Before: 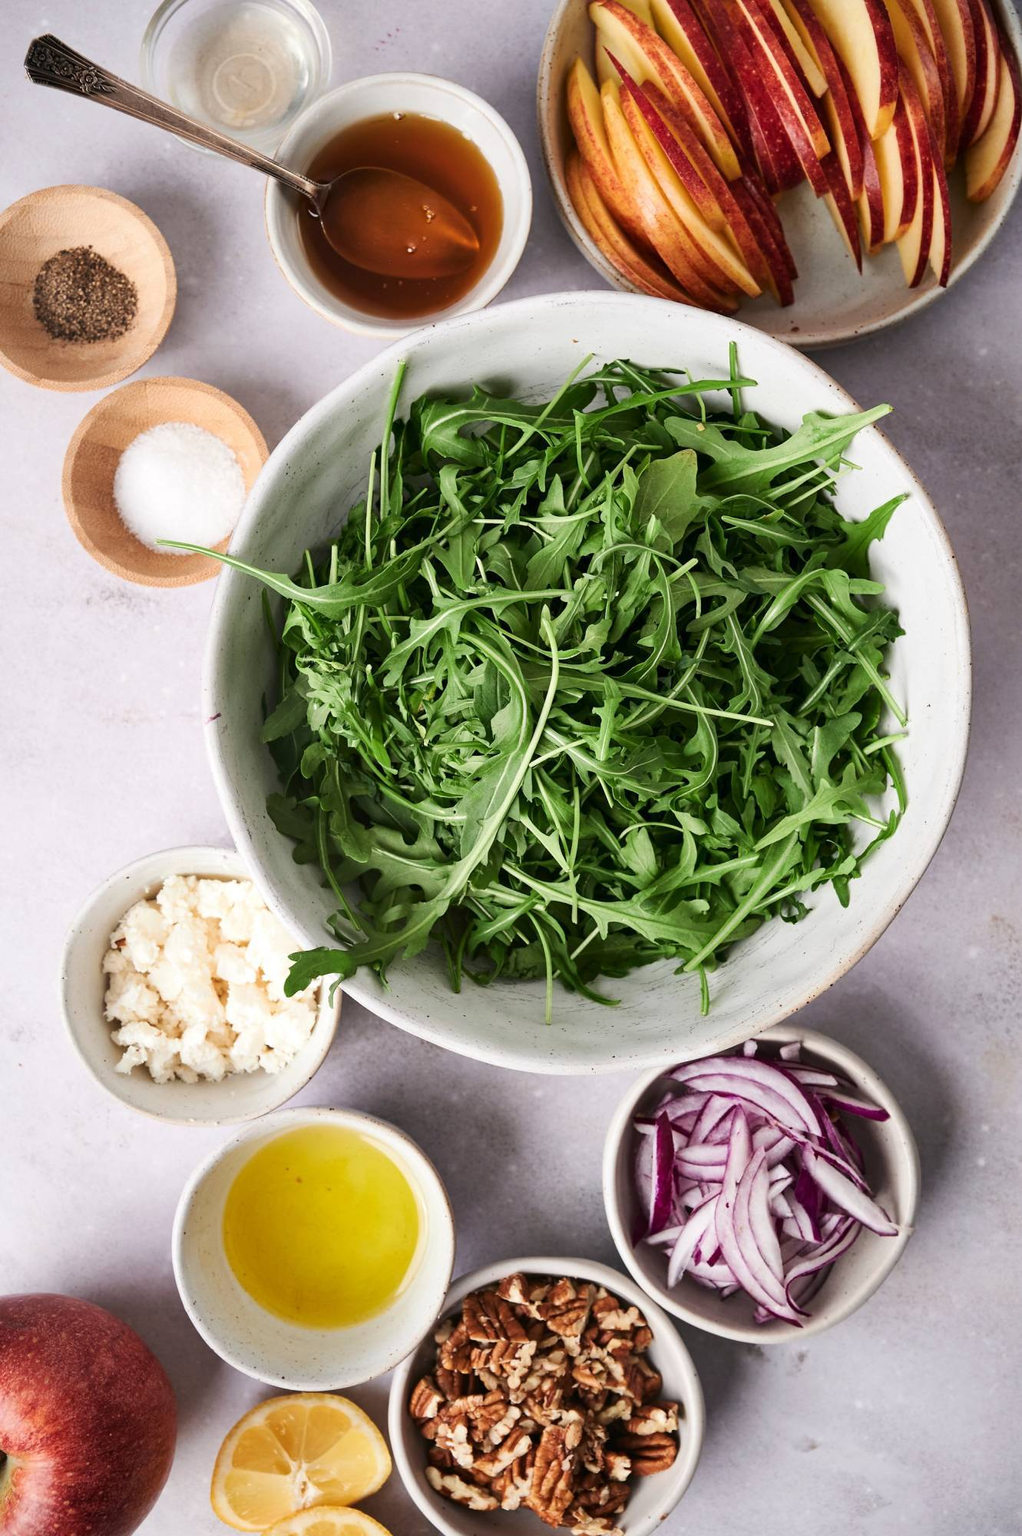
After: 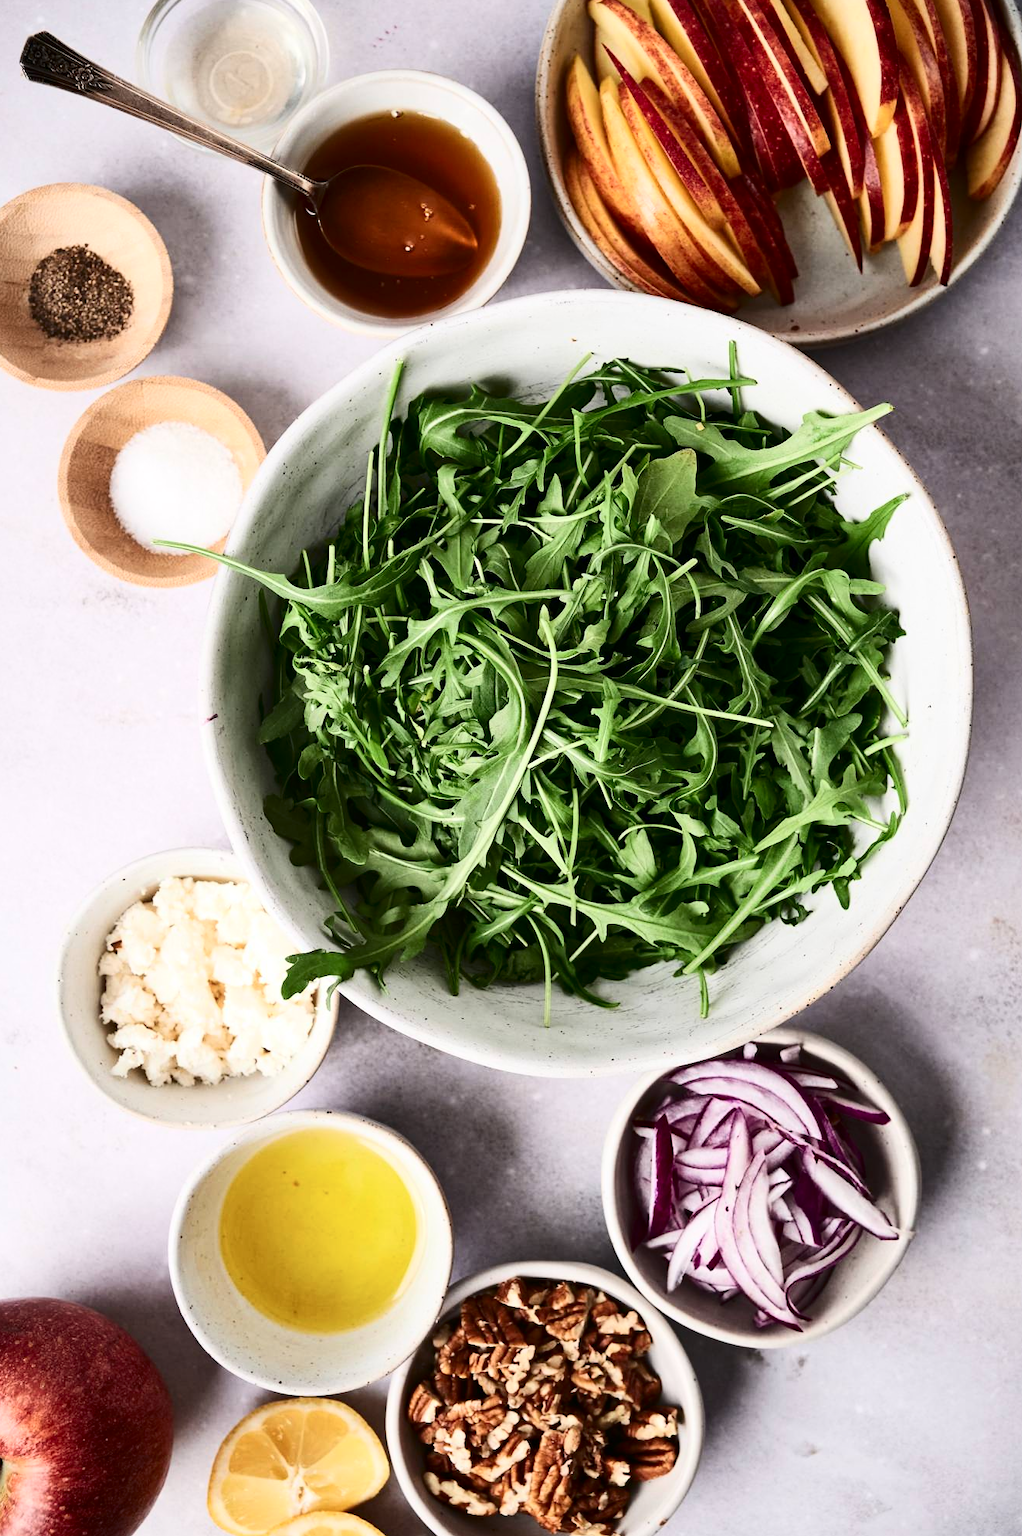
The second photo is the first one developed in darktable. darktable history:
color zones: curves: ch0 [(0, 0.5) (0.143, 0.5) (0.286, 0.5) (0.429, 0.5) (0.571, 0.5) (0.714, 0.476) (0.857, 0.5) (1, 0.5)]; ch2 [(0, 0.5) (0.143, 0.5) (0.286, 0.5) (0.429, 0.5) (0.571, 0.5) (0.714, 0.487) (0.857, 0.5) (1, 0.5)]
crop and rotate: left 0.489%, top 0.2%, bottom 0.306%
contrast brightness saturation: contrast 0.287
